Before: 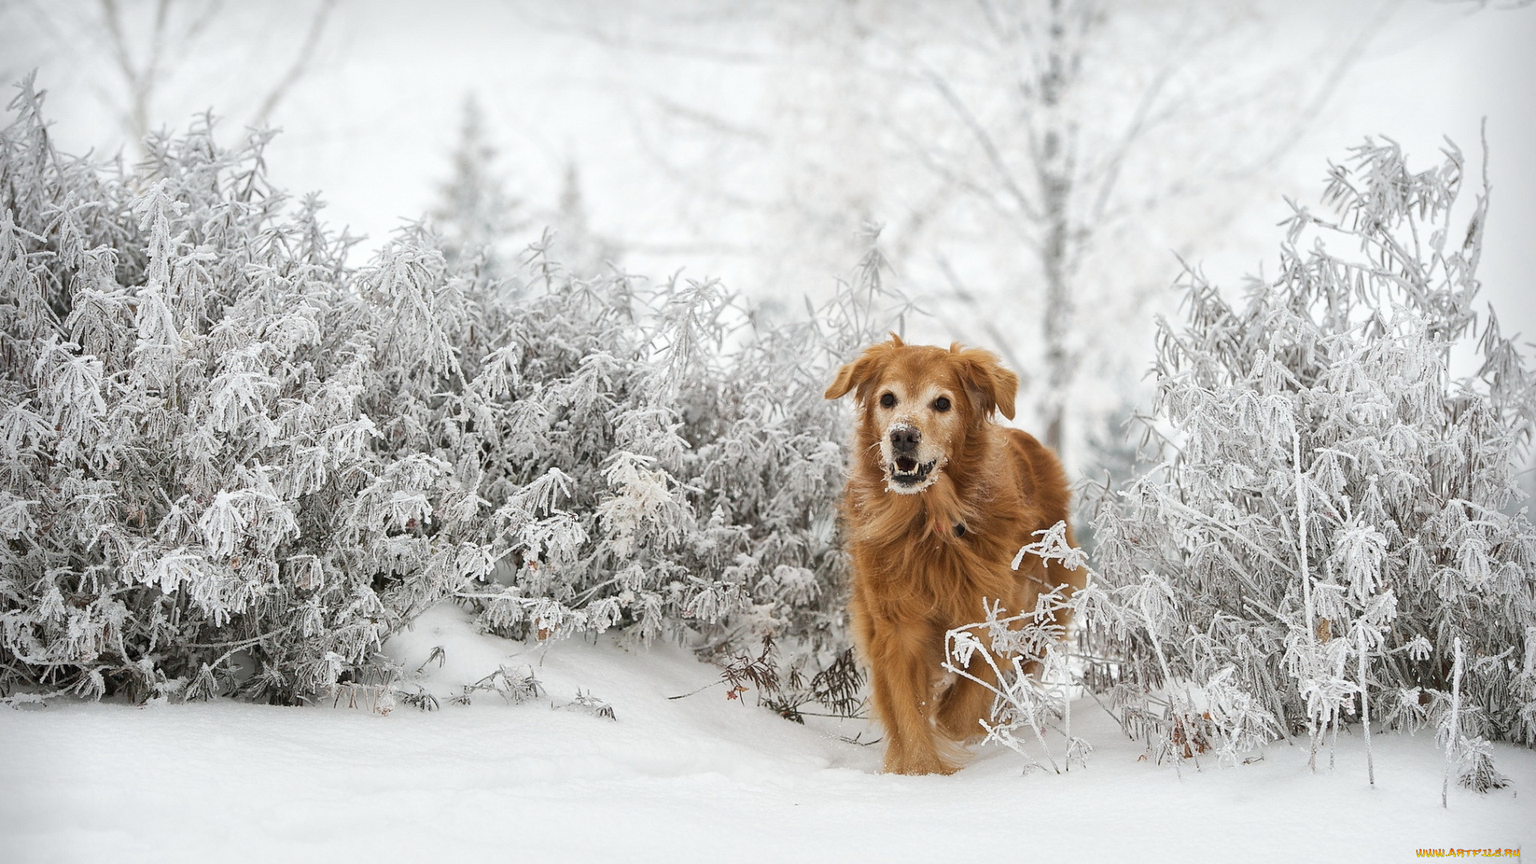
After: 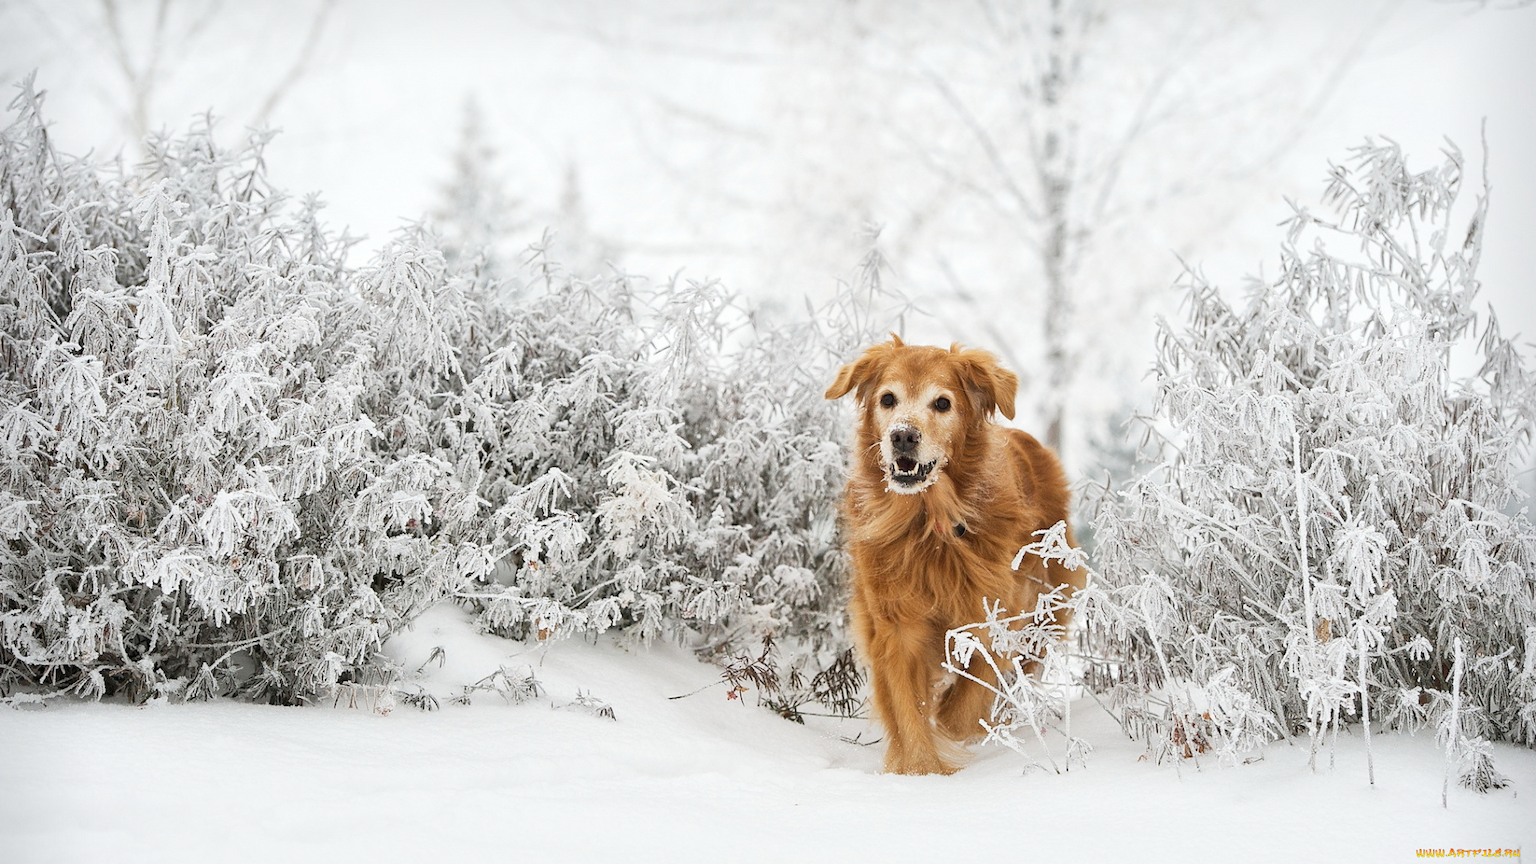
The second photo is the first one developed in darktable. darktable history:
tone curve: curves: ch0 [(0, 0) (0.765, 0.816) (1, 1)]; ch1 [(0, 0) (0.425, 0.464) (0.5, 0.5) (0.531, 0.522) (0.588, 0.575) (0.994, 0.939)]; ch2 [(0, 0) (0.398, 0.435) (0.455, 0.481) (0.501, 0.504) (0.529, 0.544) (0.584, 0.585) (1, 0.911)], preserve colors none
base curve: curves: ch0 [(0, 0) (0.472, 0.508) (1, 1)], preserve colors none
